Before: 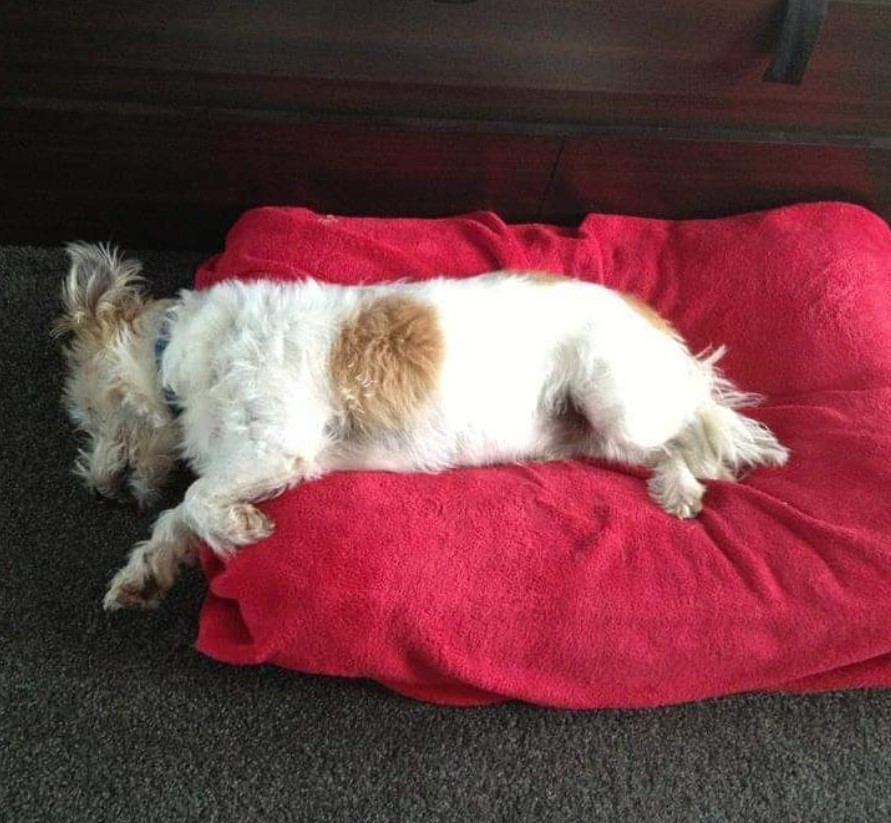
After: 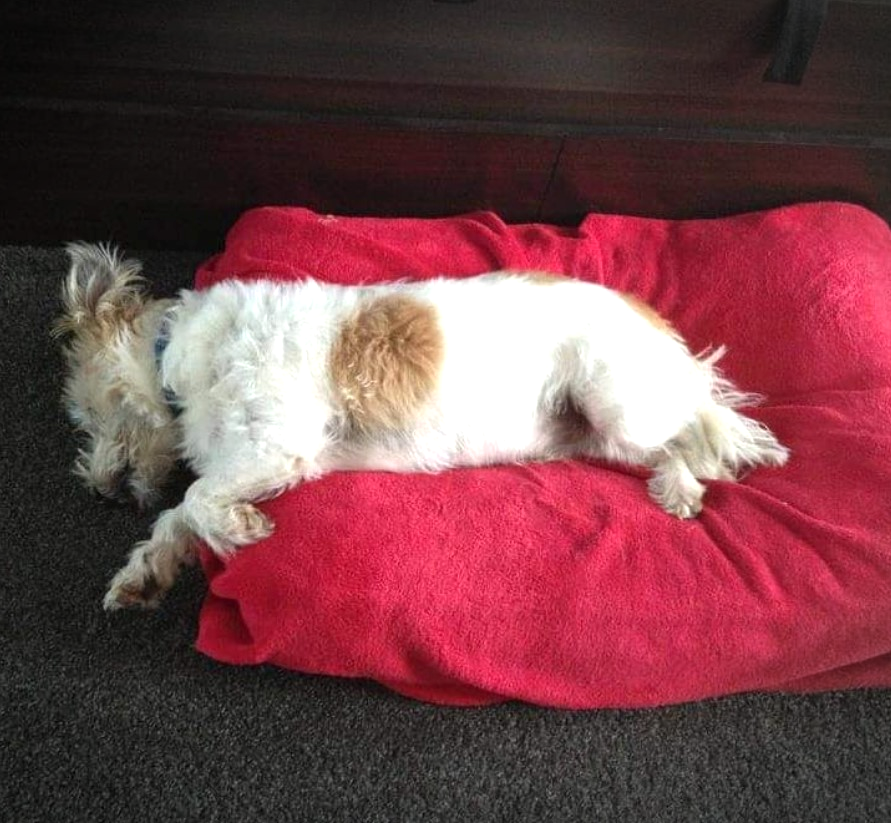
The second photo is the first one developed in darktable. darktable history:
vignetting: fall-off start 100.43%, brightness -0.575, width/height ratio 1.31
exposure: exposure 0.201 EV, compensate highlight preservation false
